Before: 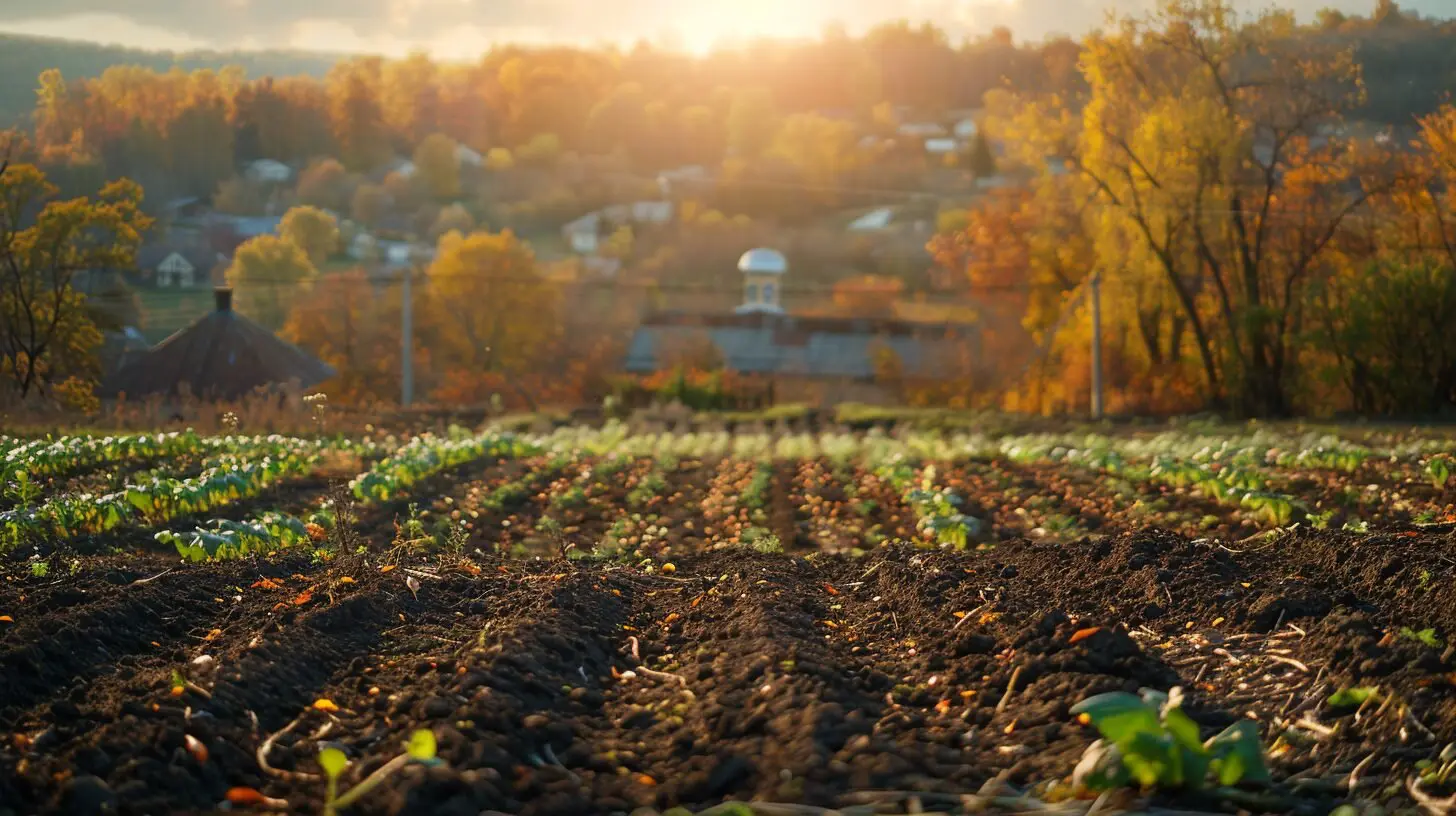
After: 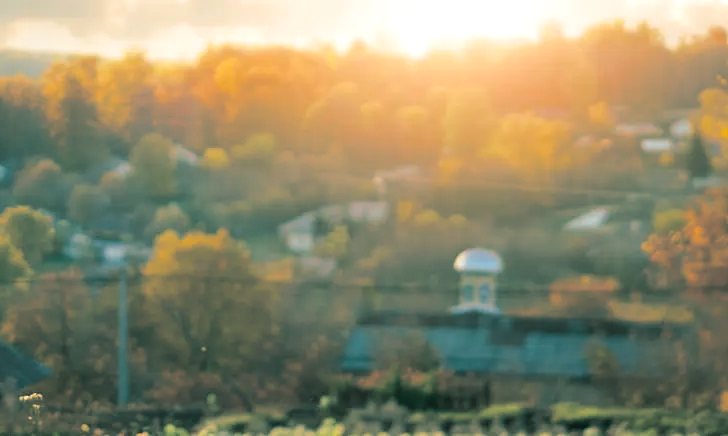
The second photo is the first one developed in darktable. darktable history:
color balance rgb: global offset › luminance -0.51%, perceptual saturation grading › global saturation 27.53%, perceptual saturation grading › highlights -25%, perceptual saturation grading › shadows 25%, perceptual brilliance grading › highlights 6.62%, perceptual brilliance grading › mid-tones 17.07%, perceptual brilliance grading › shadows -5.23%
crop: left 19.556%, right 30.401%, bottom 46.458%
split-toning: shadows › hue 183.6°, shadows › saturation 0.52, highlights › hue 0°, highlights › saturation 0
